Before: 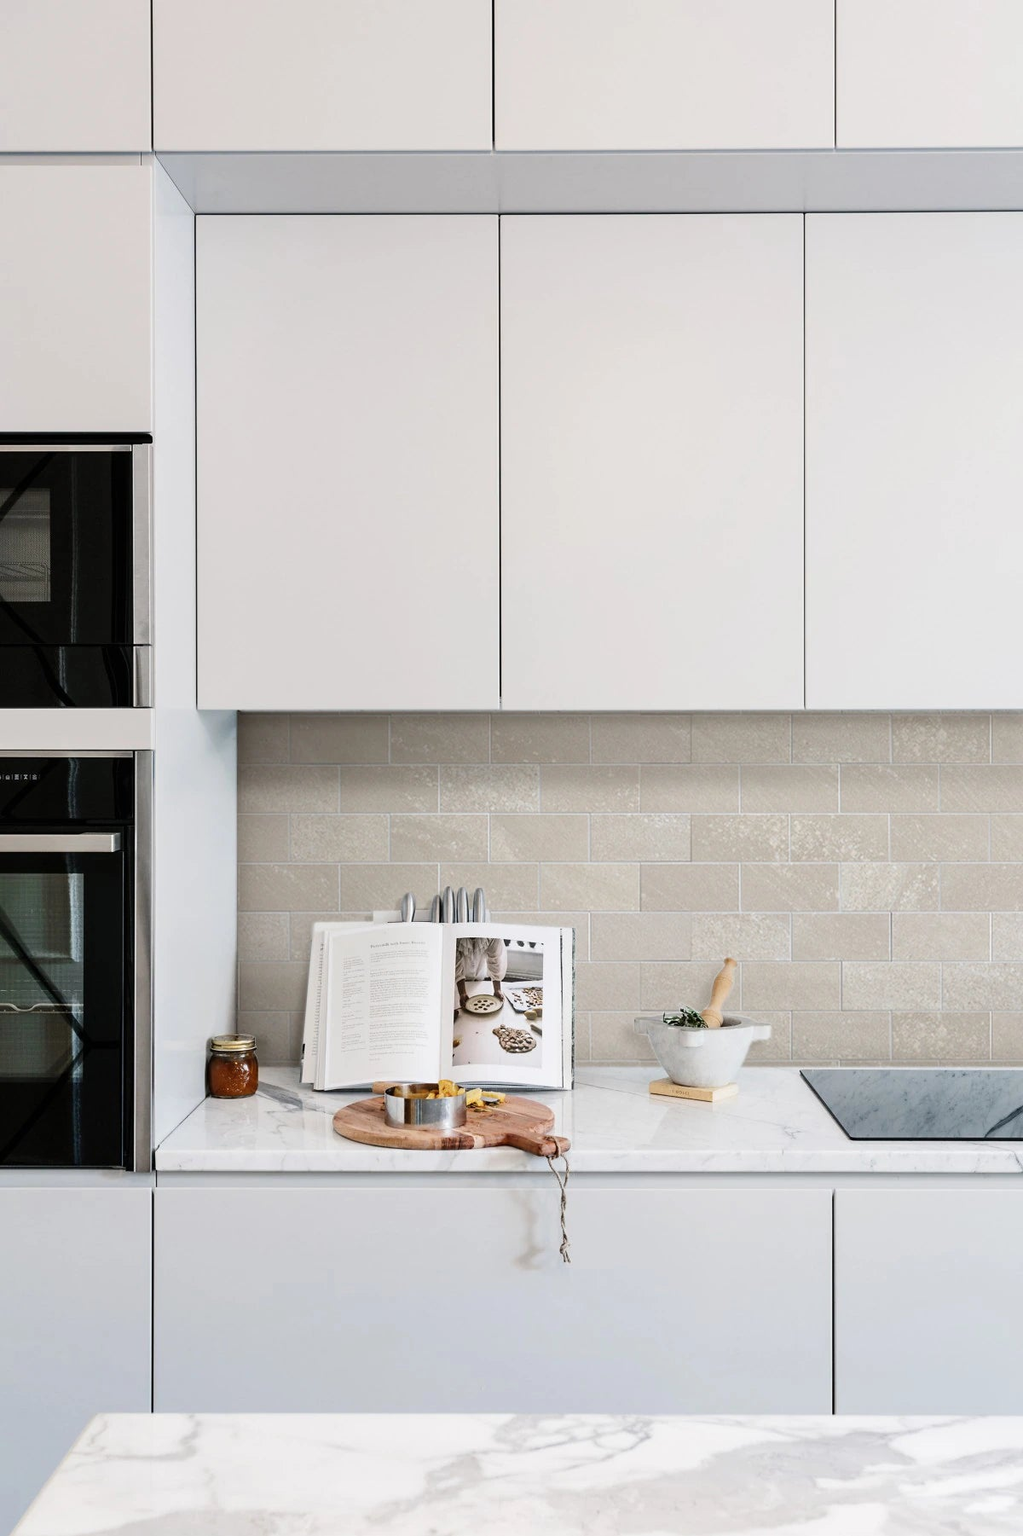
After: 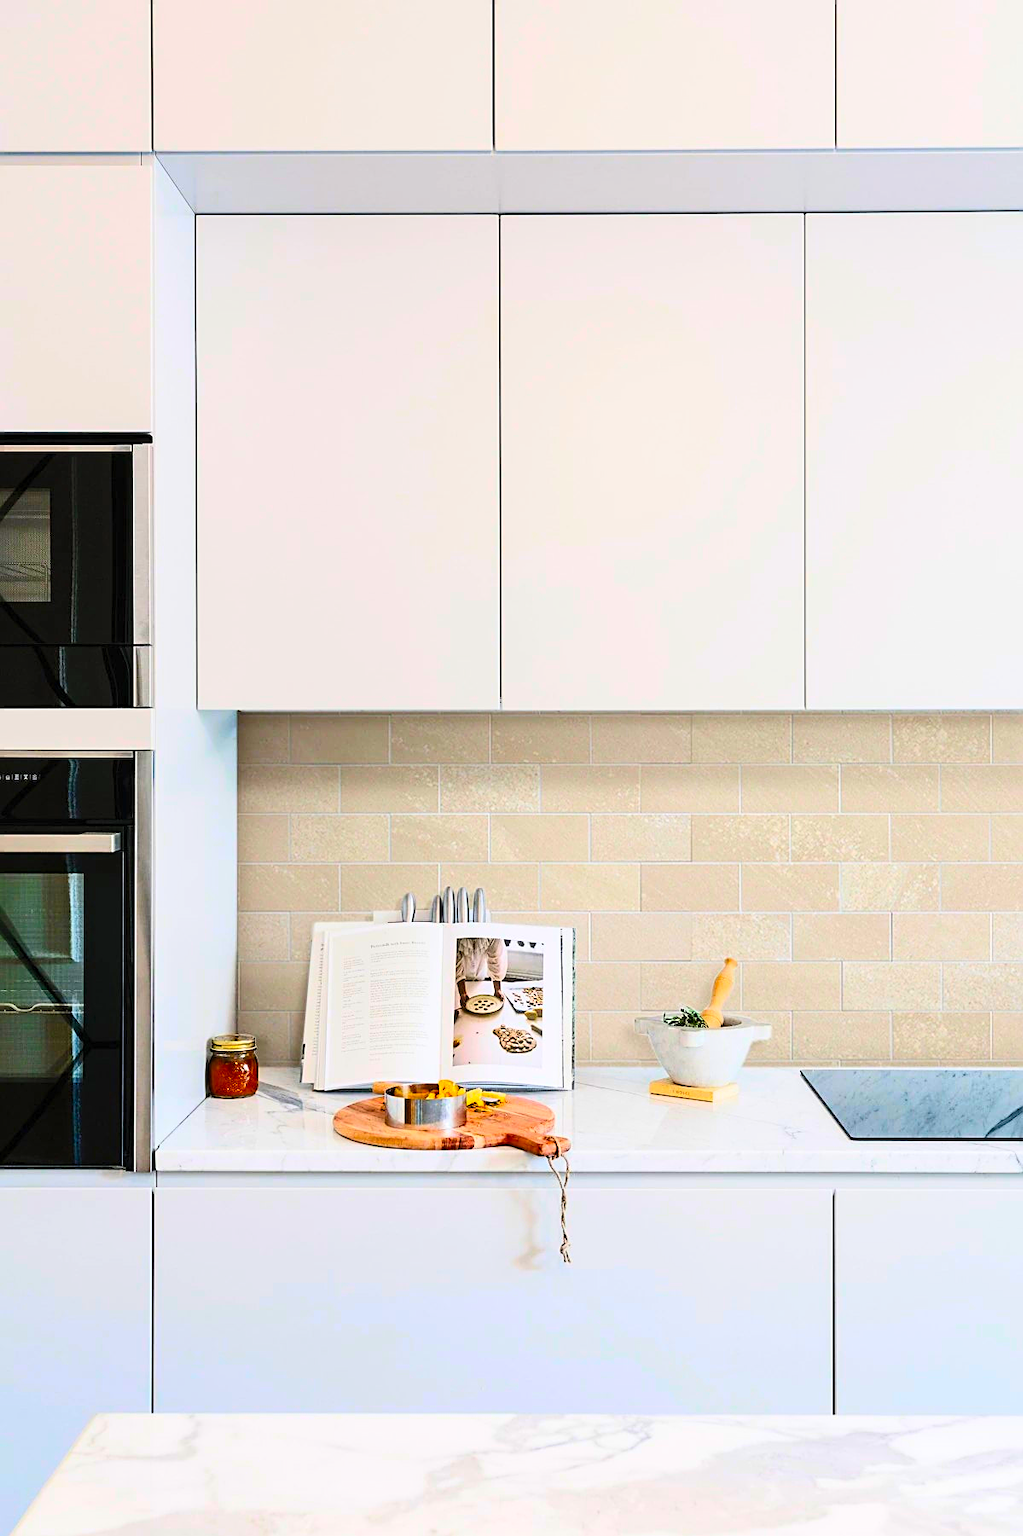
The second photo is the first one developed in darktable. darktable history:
contrast brightness saturation: contrast 0.2, brightness 0.2, saturation 0.8
color balance rgb: linear chroma grading › global chroma 9.31%, global vibrance 41.49%
sharpen: on, module defaults
